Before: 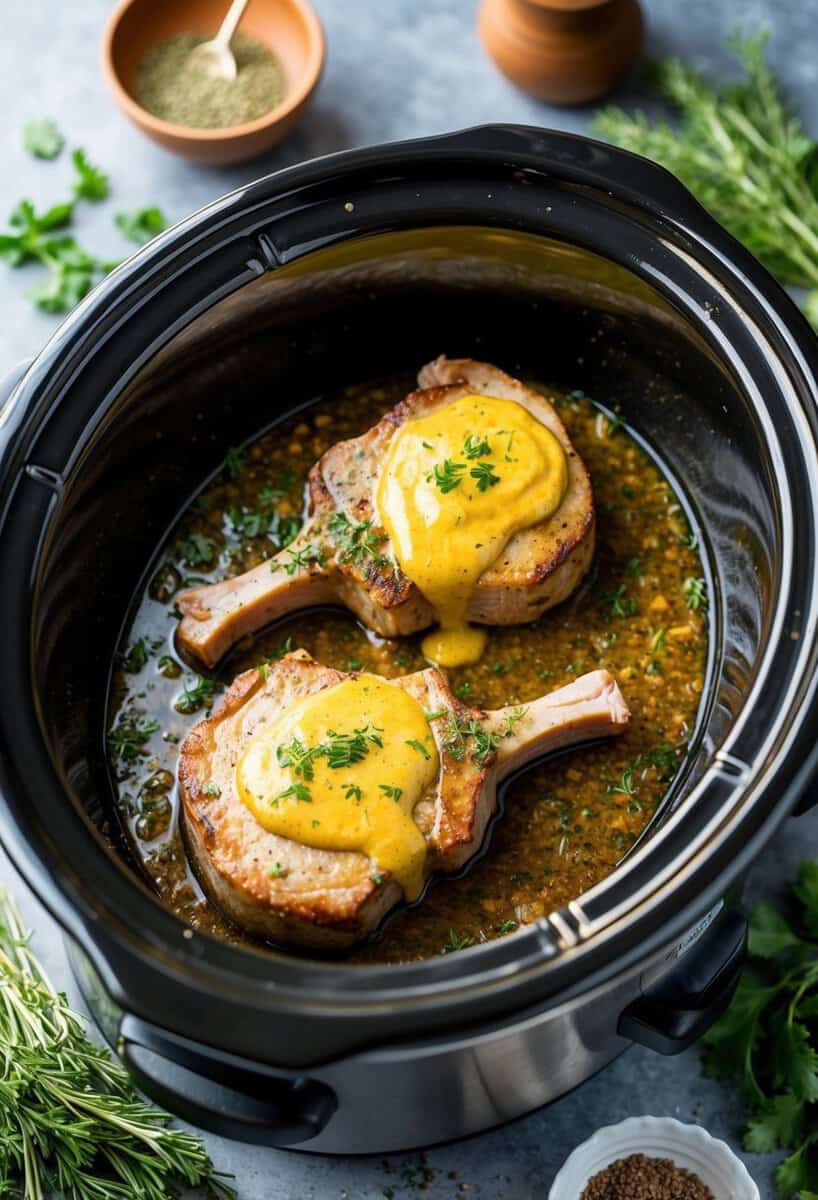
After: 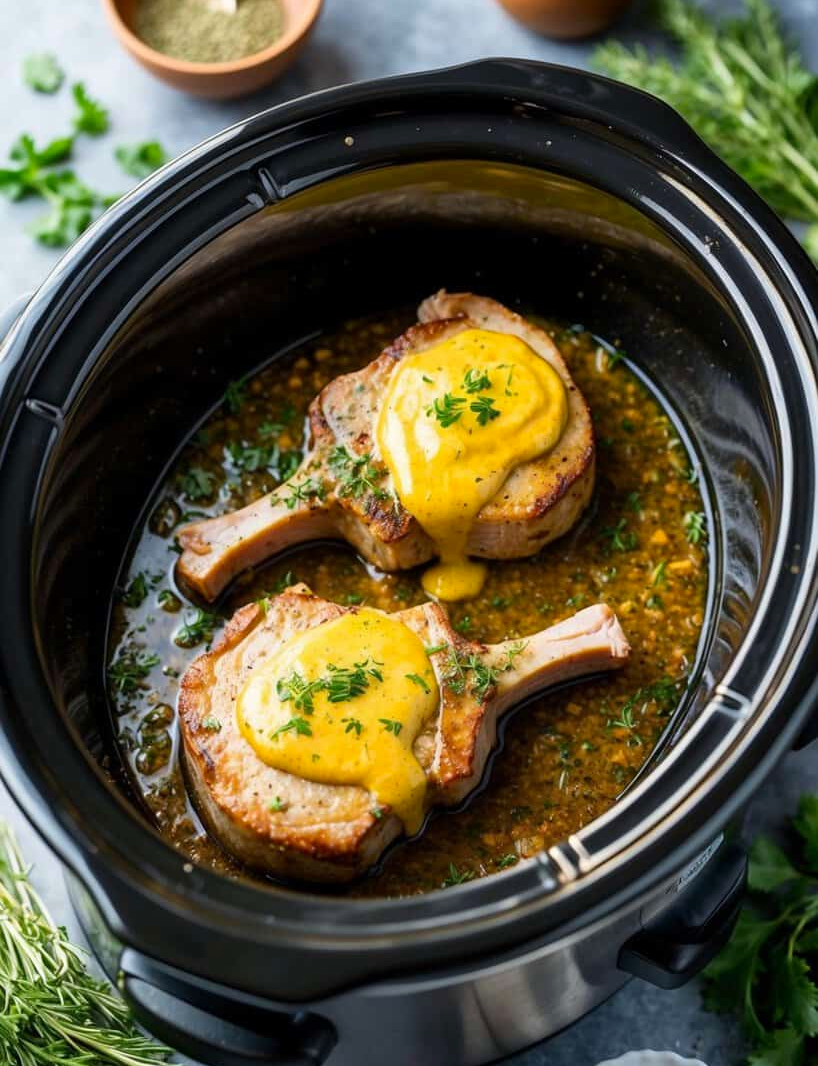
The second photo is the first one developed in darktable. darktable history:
contrast brightness saturation: contrast 0.039, saturation 0.066
crop and rotate: top 5.554%, bottom 5.575%
